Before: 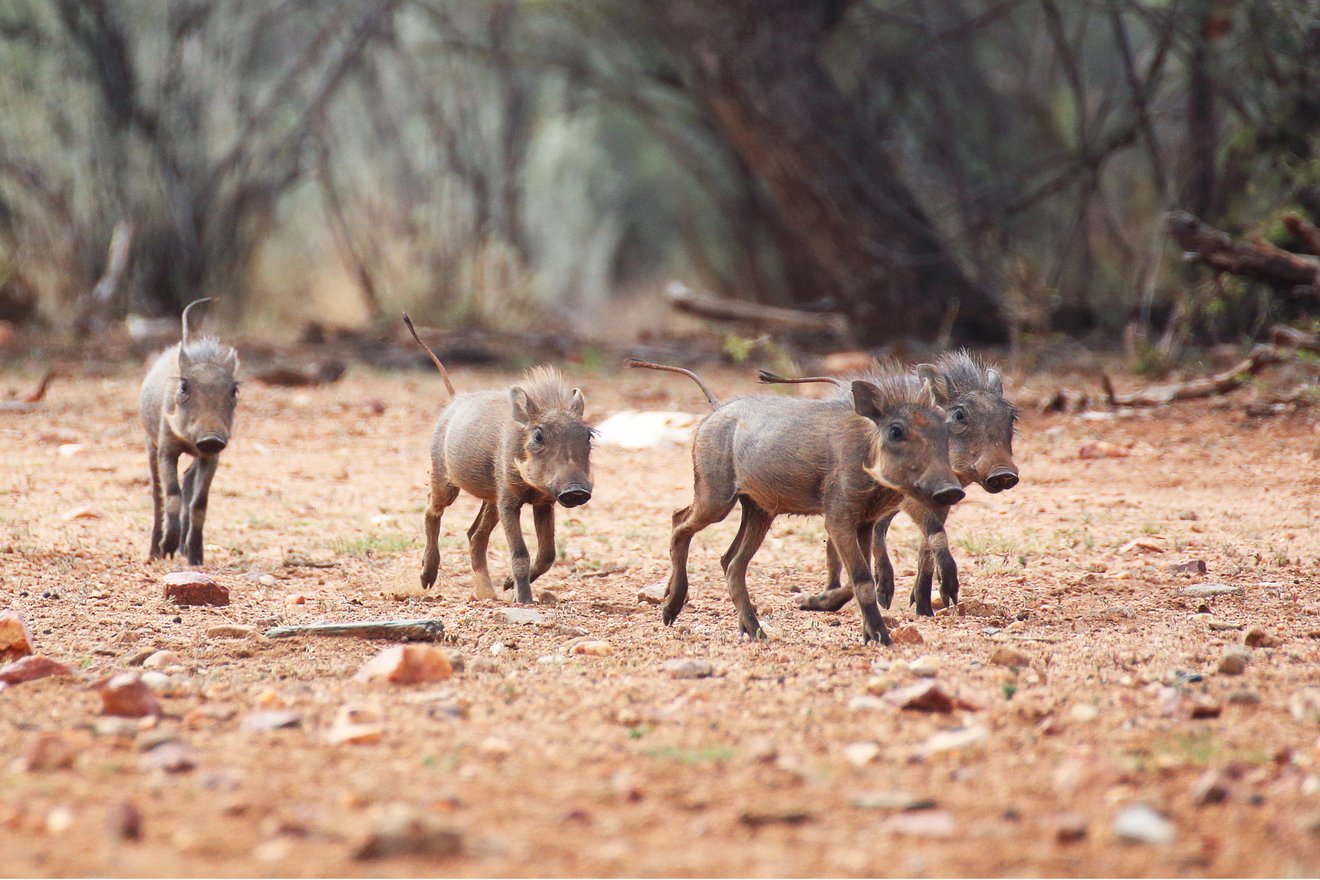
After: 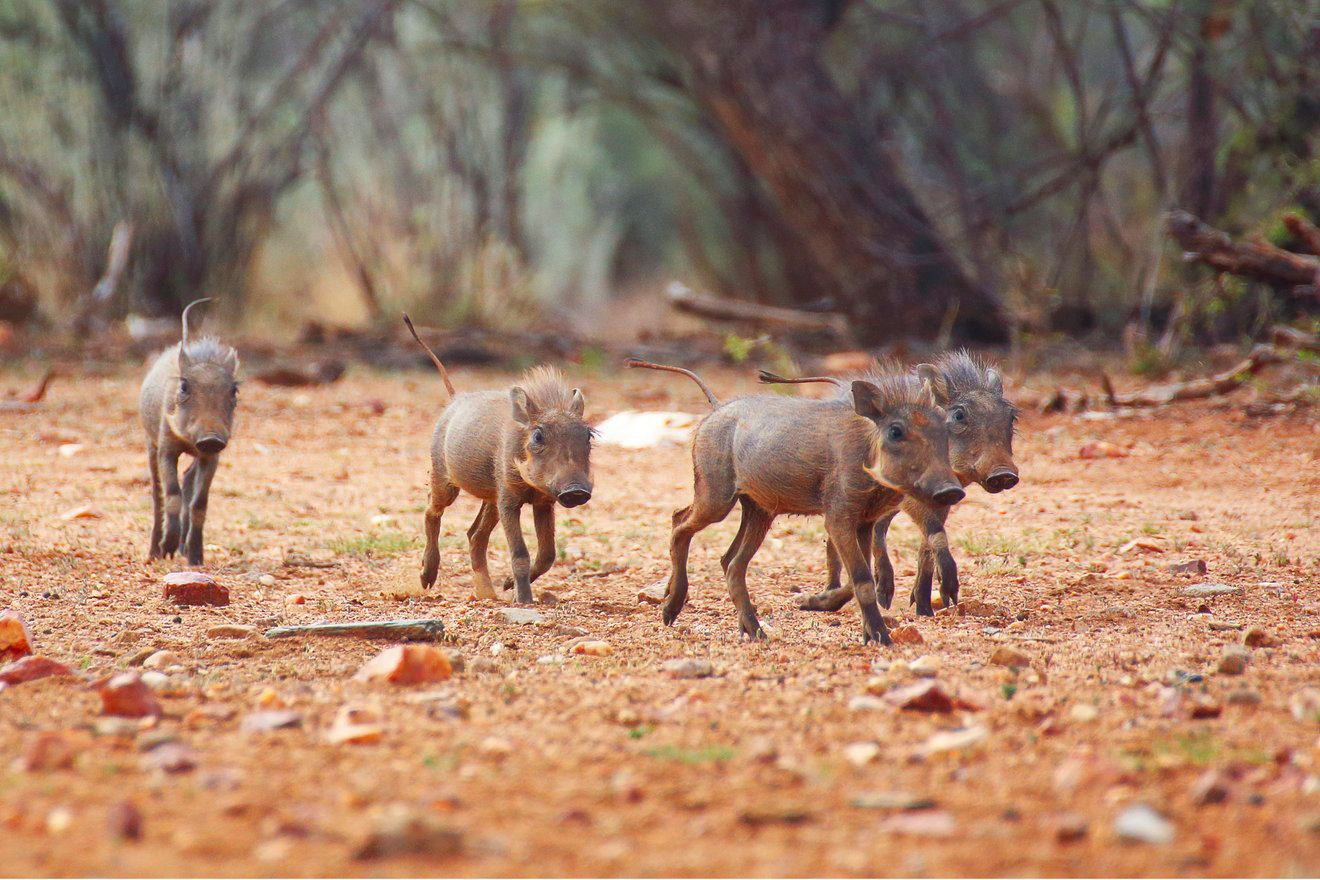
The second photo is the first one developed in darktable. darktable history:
contrast brightness saturation: brightness -0.018, saturation 0.353
shadows and highlights: on, module defaults
